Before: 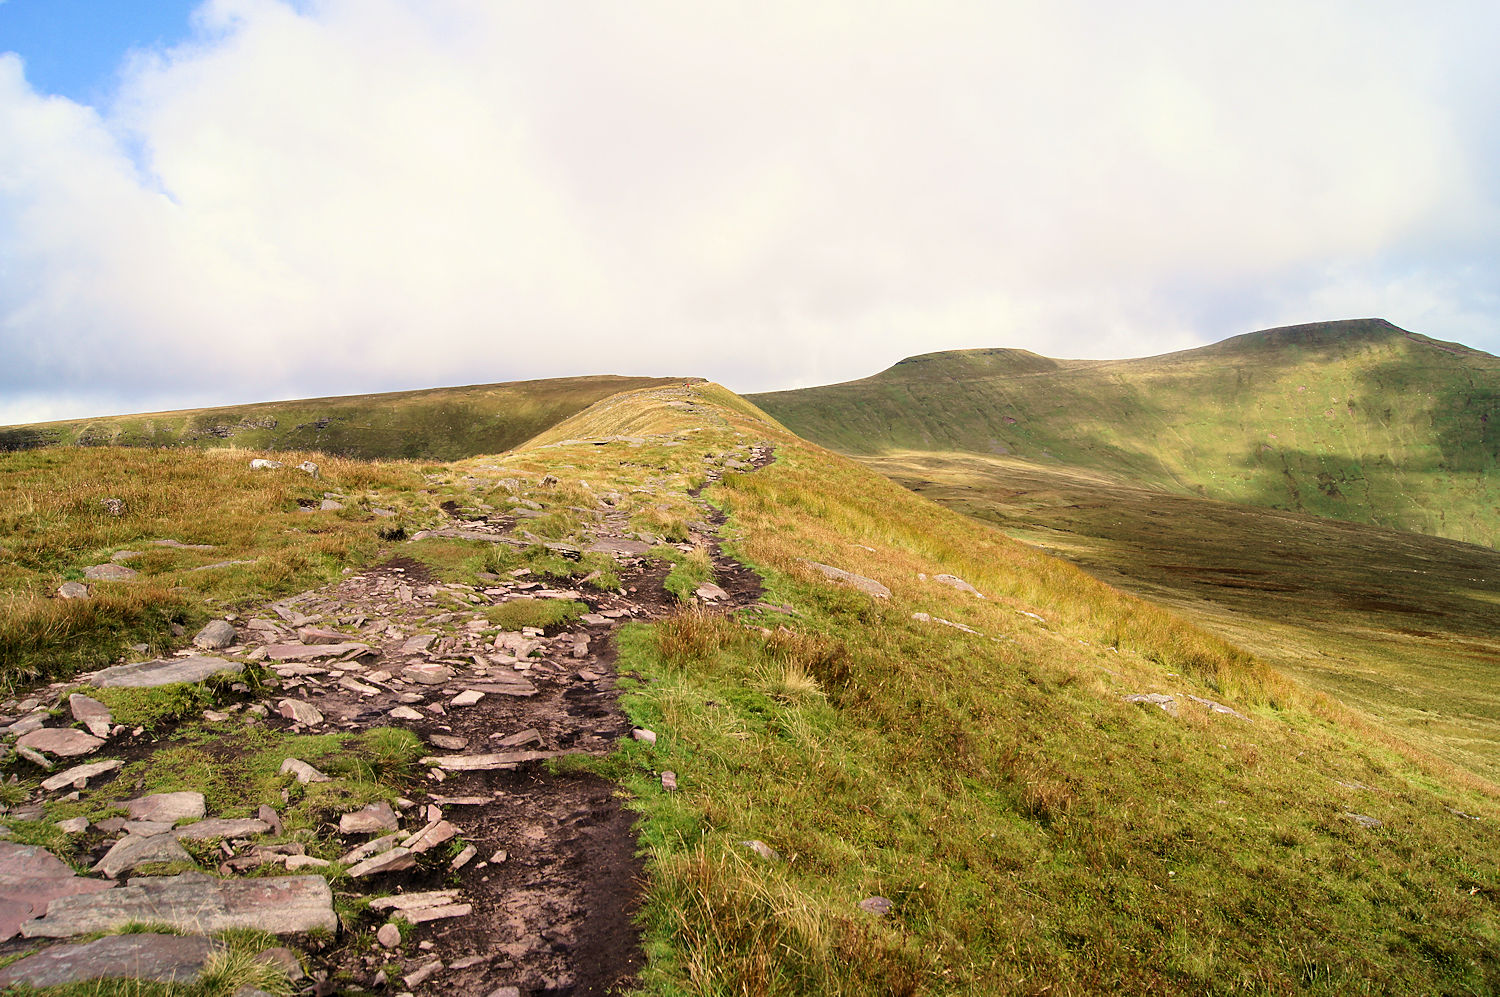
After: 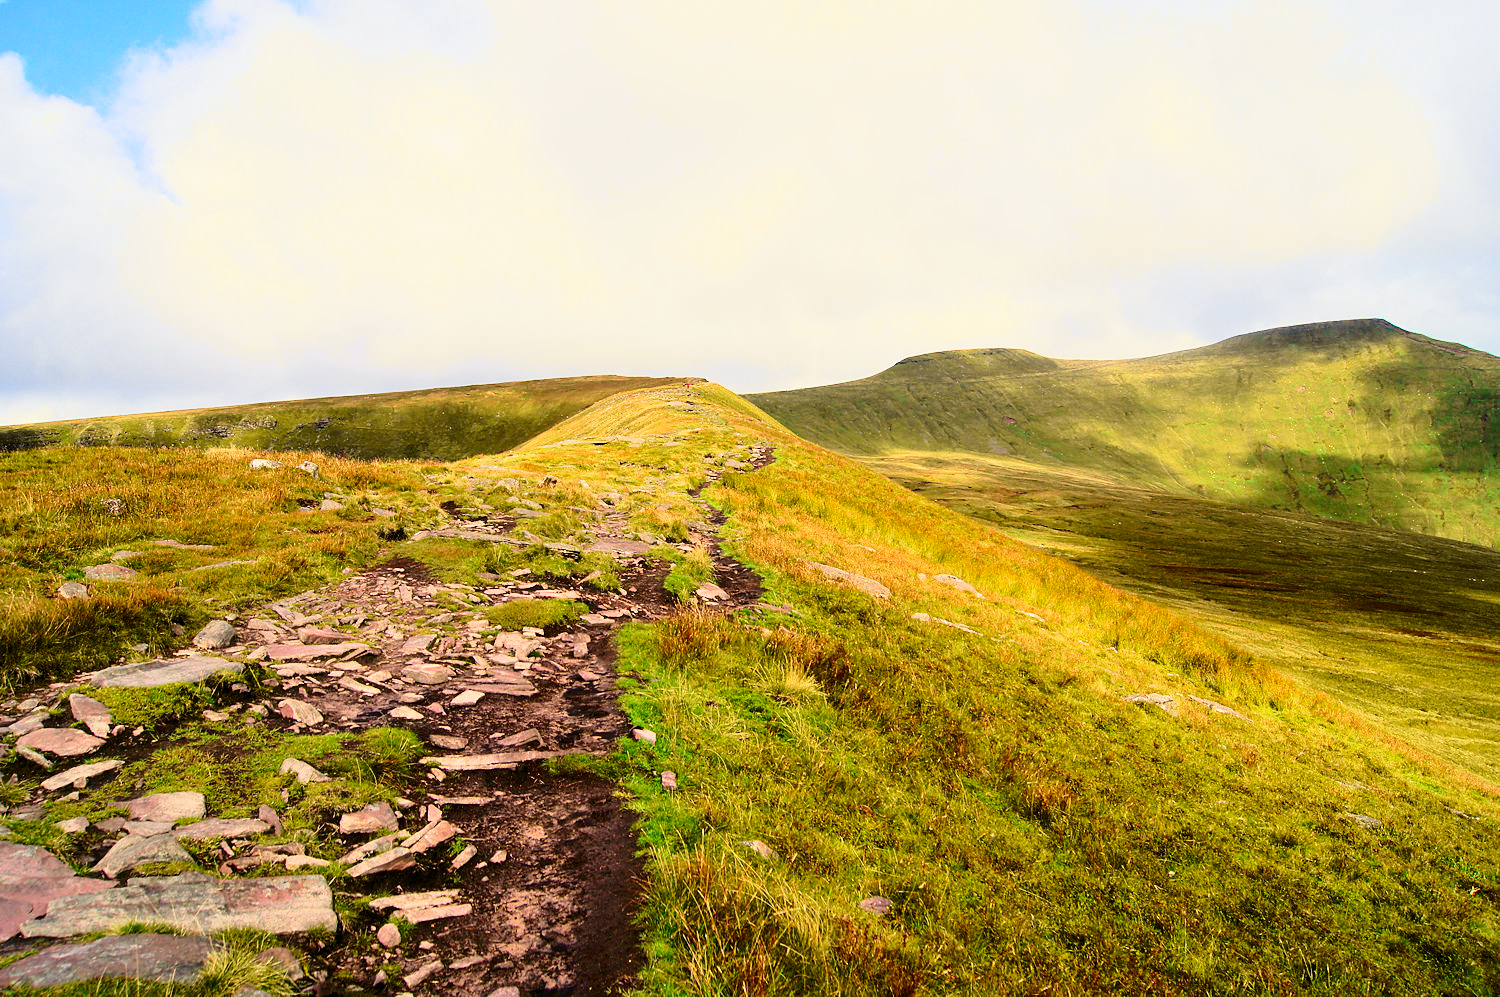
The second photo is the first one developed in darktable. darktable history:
contrast brightness saturation: contrast 0.168, saturation 0.31
tone curve: curves: ch0 [(0, 0) (0.071, 0.058) (0.266, 0.268) (0.498, 0.542) (0.766, 0.807) (1, 0.983)]; ch1 [(0, 0) (0.346, 0.307) (0.408, 0.387) (0.463, 0.465) (0.482, 0.493) (0.502, 0.499) (0.517, 0.505) (0.55, 0.554) (0.597, 0.61) (0.651, 0.698) (1, 1)]; ch2 [(0, 0) (0.346, 0.34) (0.434, 0.46) (0.485, 0.494) (0.5, 0.498) (0.509, 0.517) (0.526, 0.539) (0.583, 0.603) (0.625, 0.659) (1, 1)], color space Lab, independent channels, preserve colors none
